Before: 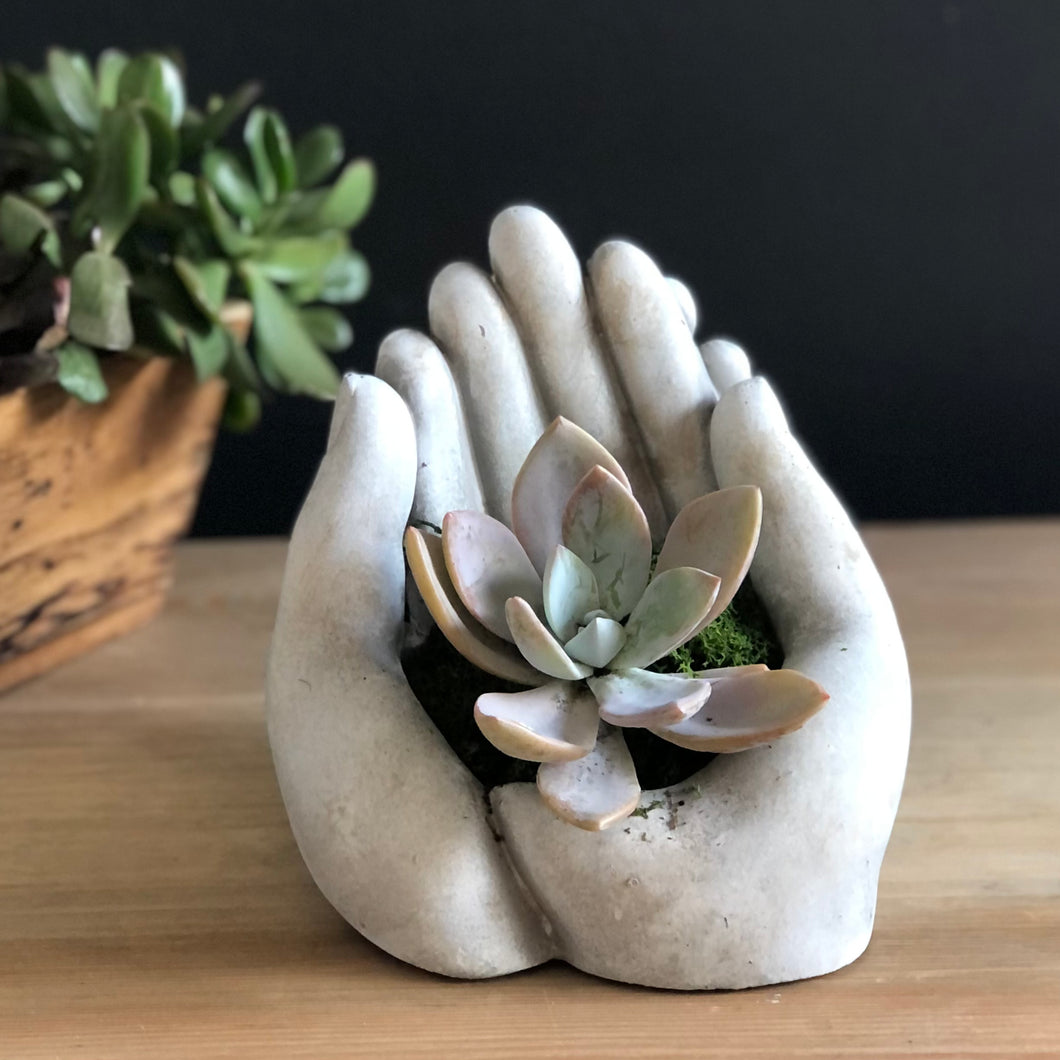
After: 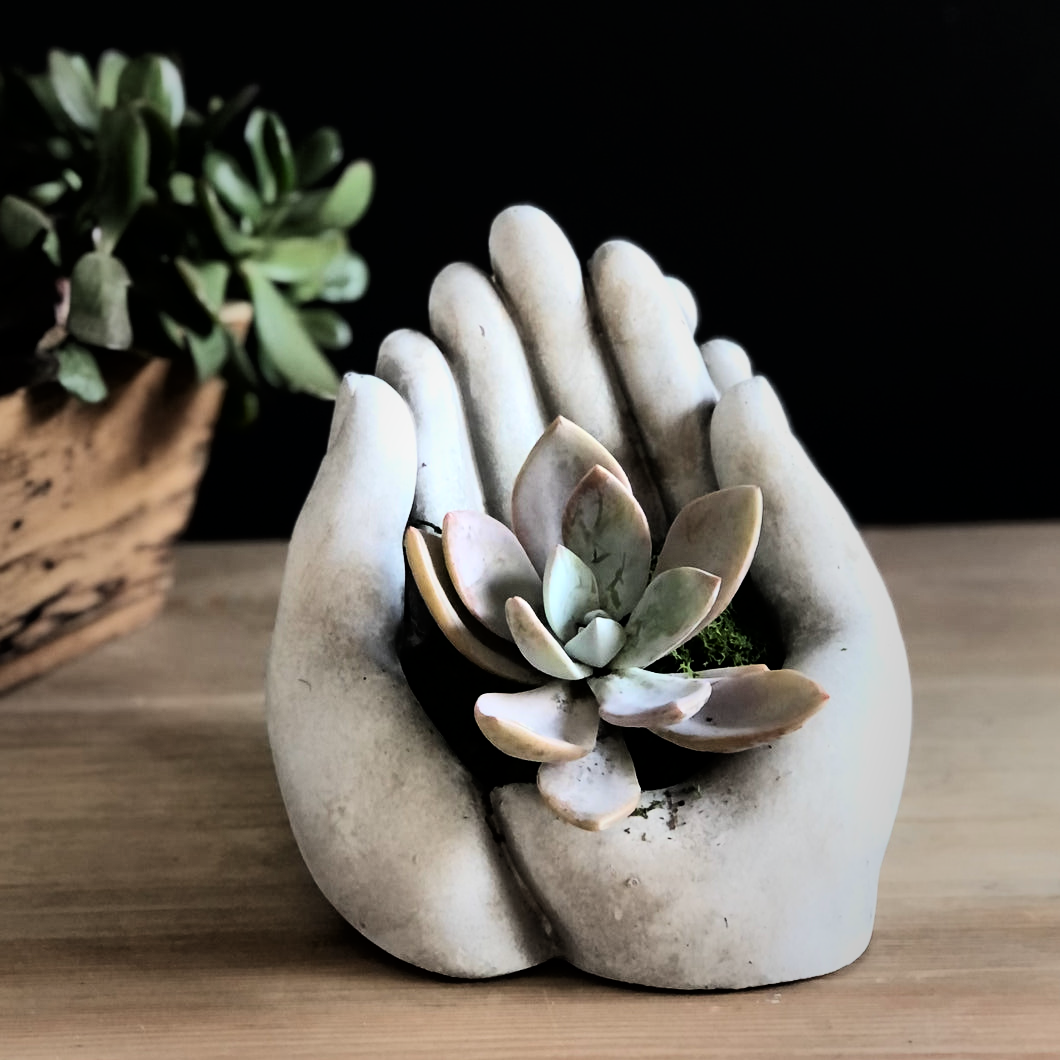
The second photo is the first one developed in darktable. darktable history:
contrast brightness saturation: contrast 0.295
tone curve: curves: ch0 [(0, 0) (0.118, 0.034) (0.182, 0.124) (0.265, 0.214) (0.504, 0.508) (0.783, 0.825) (1, 1)], color space Lab, linked channels, preserve colors none
vignetting: fall-off start 16.73%, fall-off radius 101.18%, brightness -0.423, saturation -0.191, width/height ratio 0.715, unbound false
